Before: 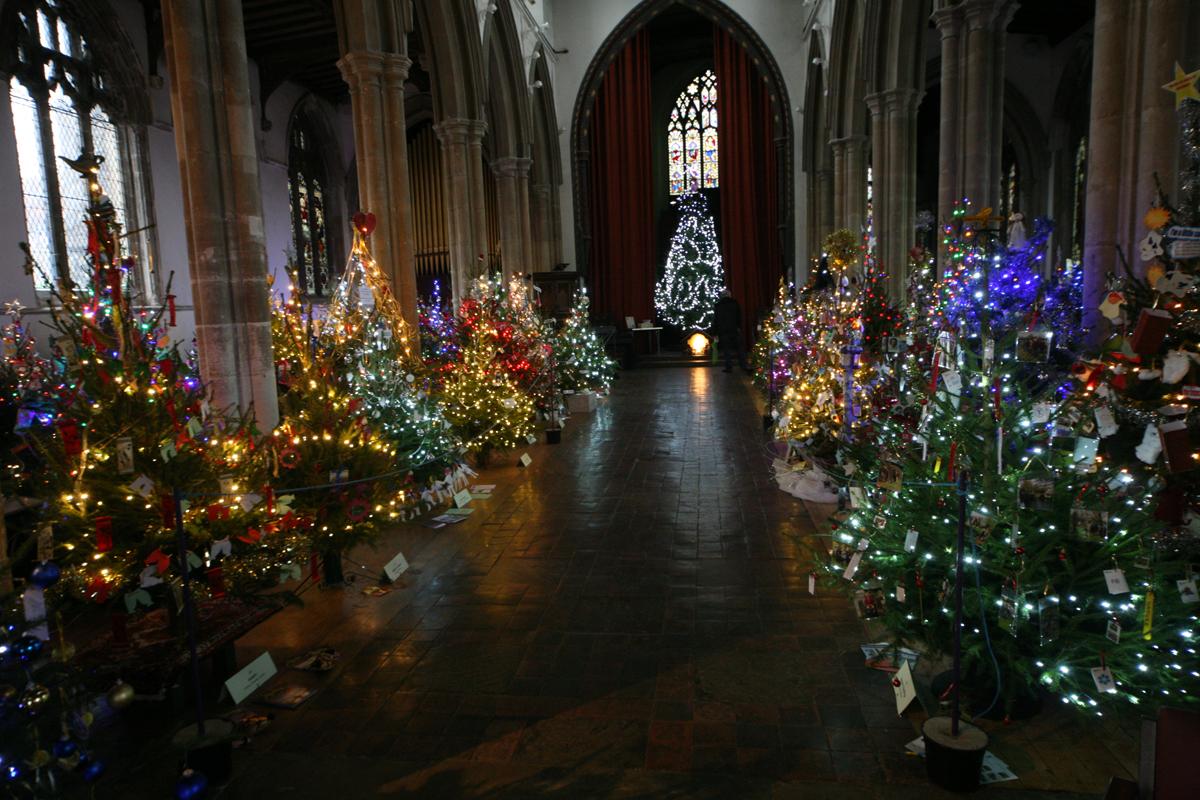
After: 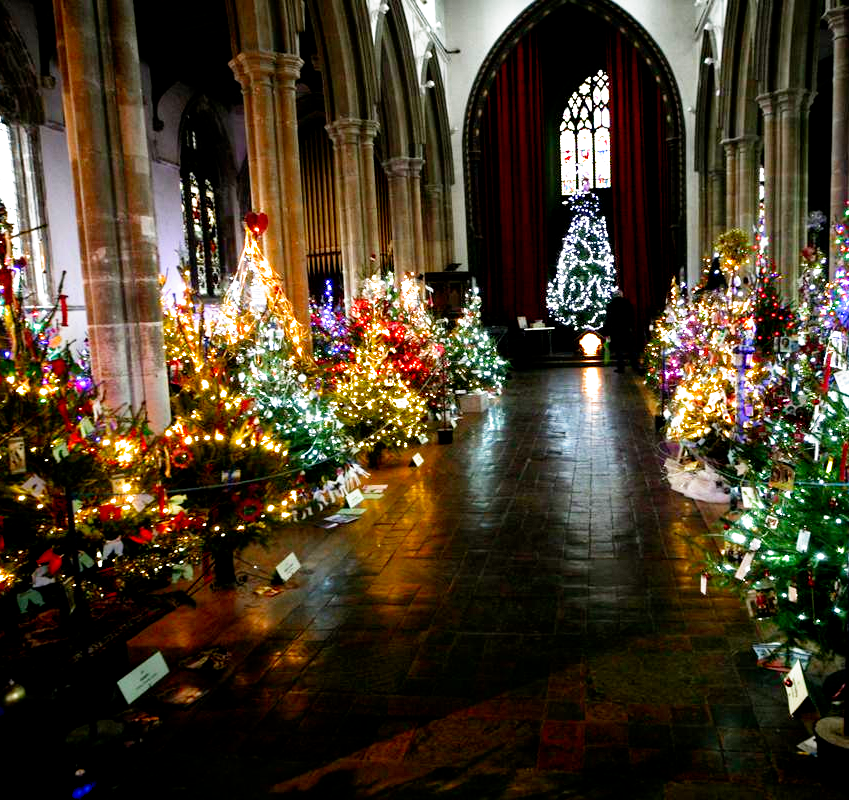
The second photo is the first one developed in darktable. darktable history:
crop and rotate: left 9.061%, right 20.142%
filmic rgb: middle gray luminance 8.8%, black relative exposure -6.3 EV, white relative exposure 2.7 EV, threshold 6 EV, target black luminance 0%, hardness 4.74, latitude 73.47%, contrast 1.332, shadows ↔ highlights balance 10.13%, add noise in highlights 0, preserve chrominance no, color science v3 (2019), use custom middle-gray values true, iterations of high-quality reconstruction 0, contrast in highlights soft, enable highlight reconstruction true
exposure: black level correction 0.001, exposure 0.675 EV, compensate highlight preservation false
